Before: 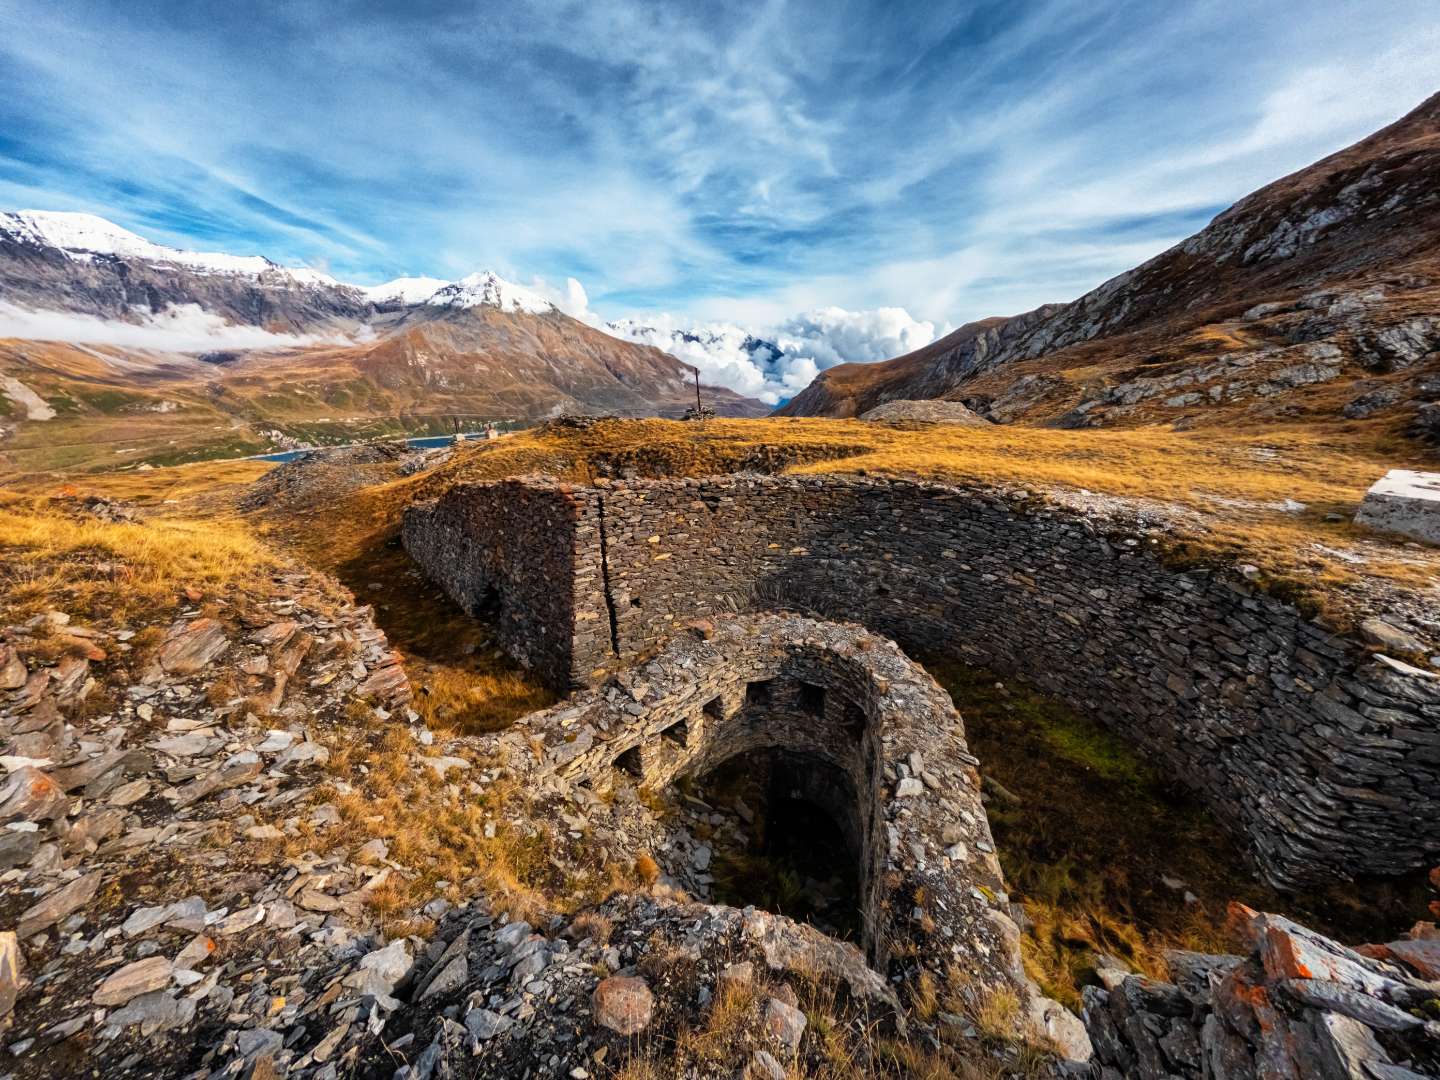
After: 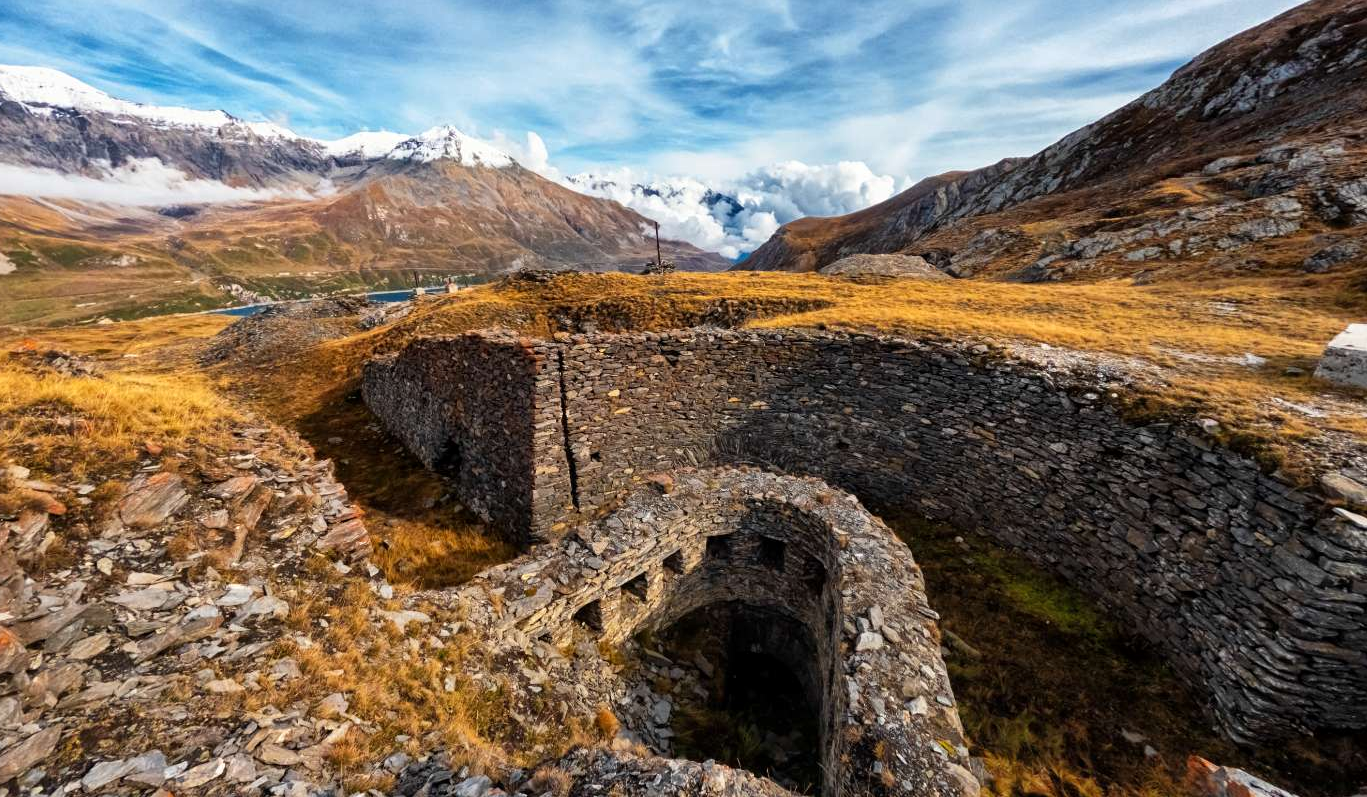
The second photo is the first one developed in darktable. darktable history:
local contrast: mode bilateral grid, contrast 10, coarseness 26, detail 115%, midtone range 0.2
crop and rotate: left 2.822%, top 13.556%, right 2.207%, bottom 12.639%
